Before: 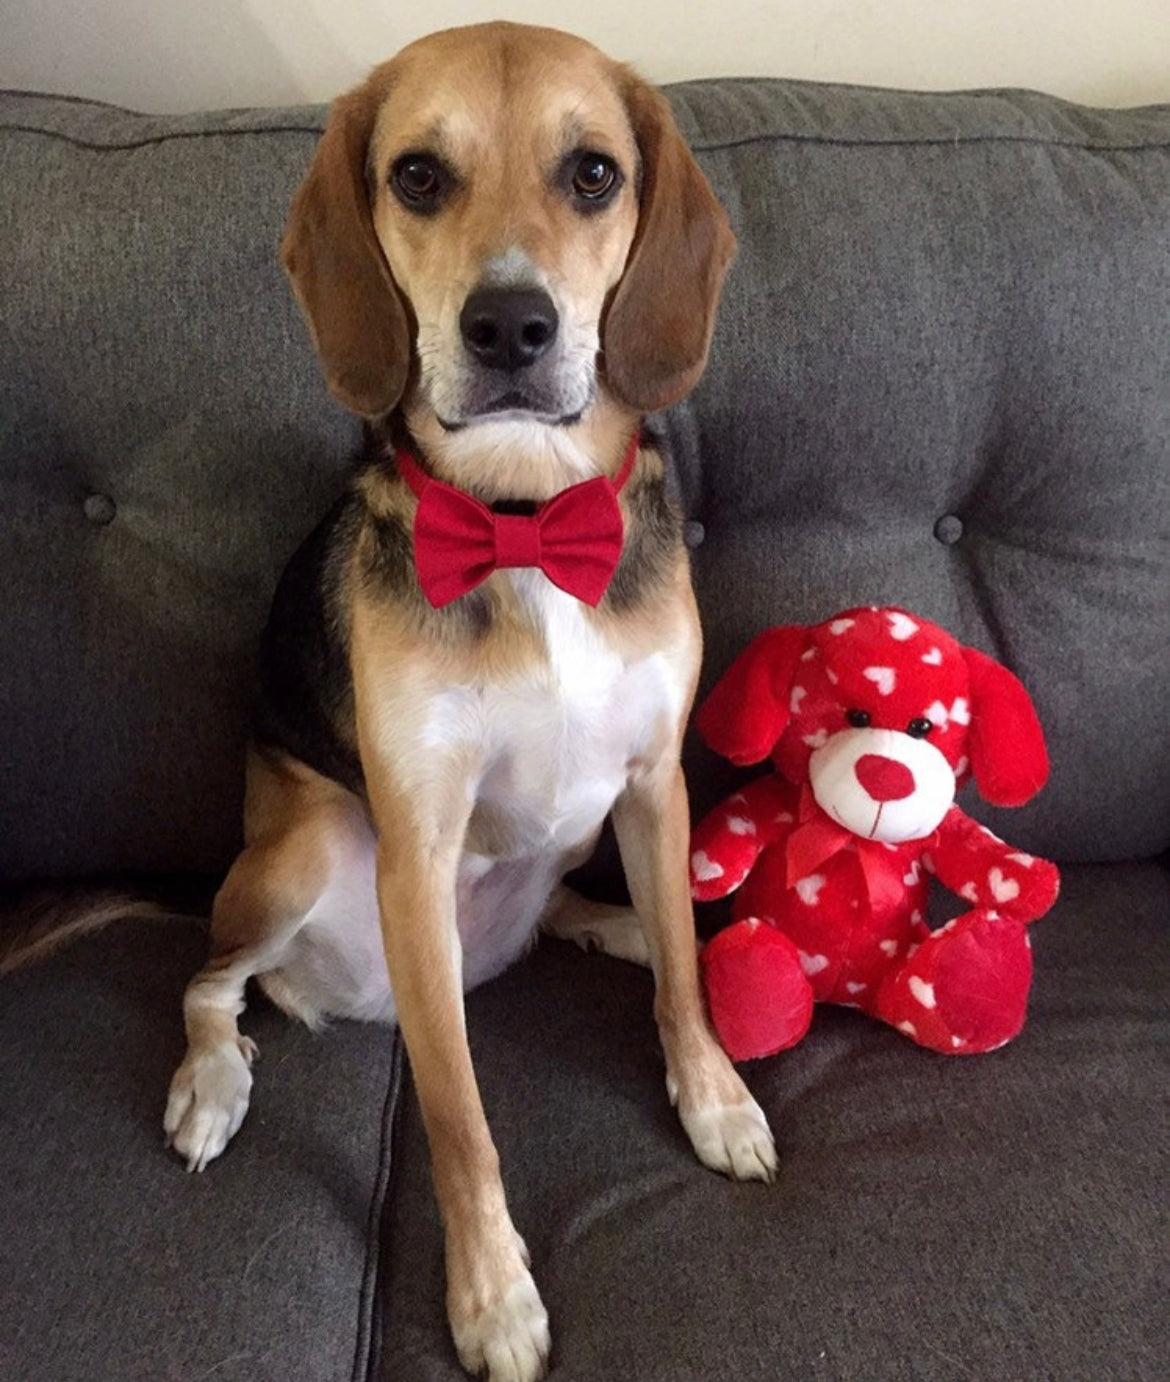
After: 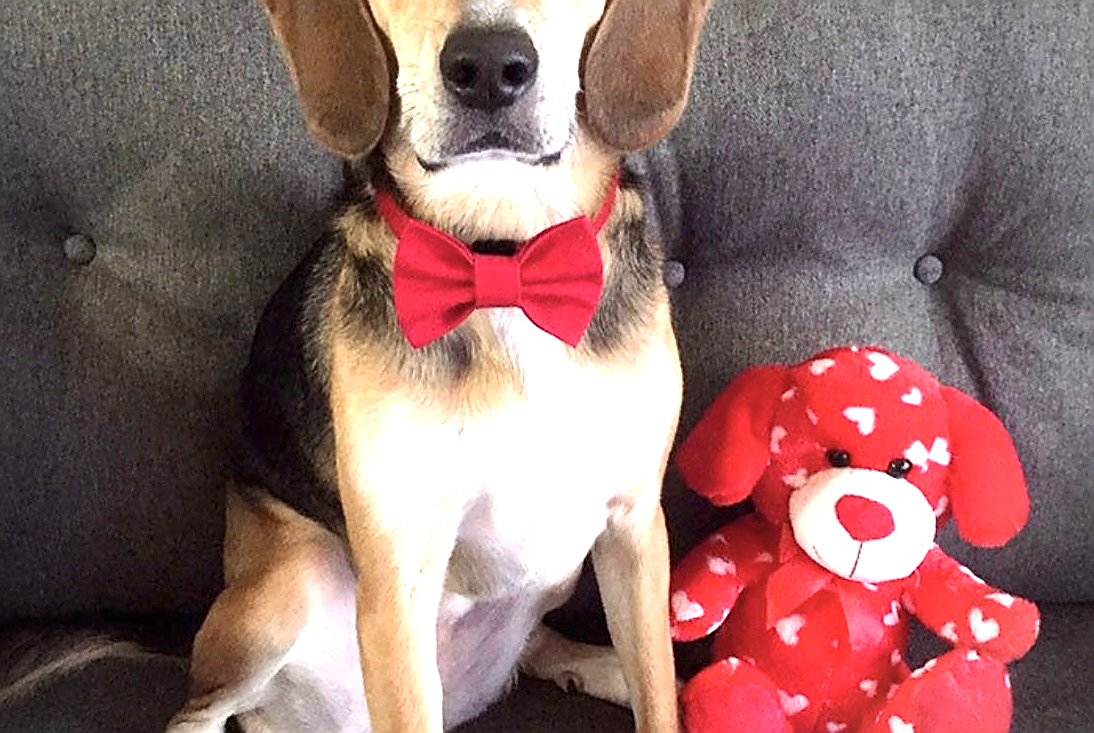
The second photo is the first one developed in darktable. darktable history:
color zones: curves: ch0 [(0, 0.5) (0.143, 0.52) (0.286, 0.5) (0.429, 0.5) (0.571, 0.5) (0.714, 0.5) (0.857, 0.5) (1, 0.5)]; ch1 [(0, 0.489) (0.155, 0.45) (0.286, 0.466) (0.429, 0.5) (0.571, 0.5) (0.714, 0.5) (0.857, 0.5) (1, 0.489)]
exposure: black level correction 0, exposure 1.197 EV, compensate highlight preservation false
vignetting: brightness -0.295
sharpen: radius 1.391, amount 1.238, threshold 0.691
crop: left 1.763%, top 18.855%, right 4.696%, bottom 28.106%
